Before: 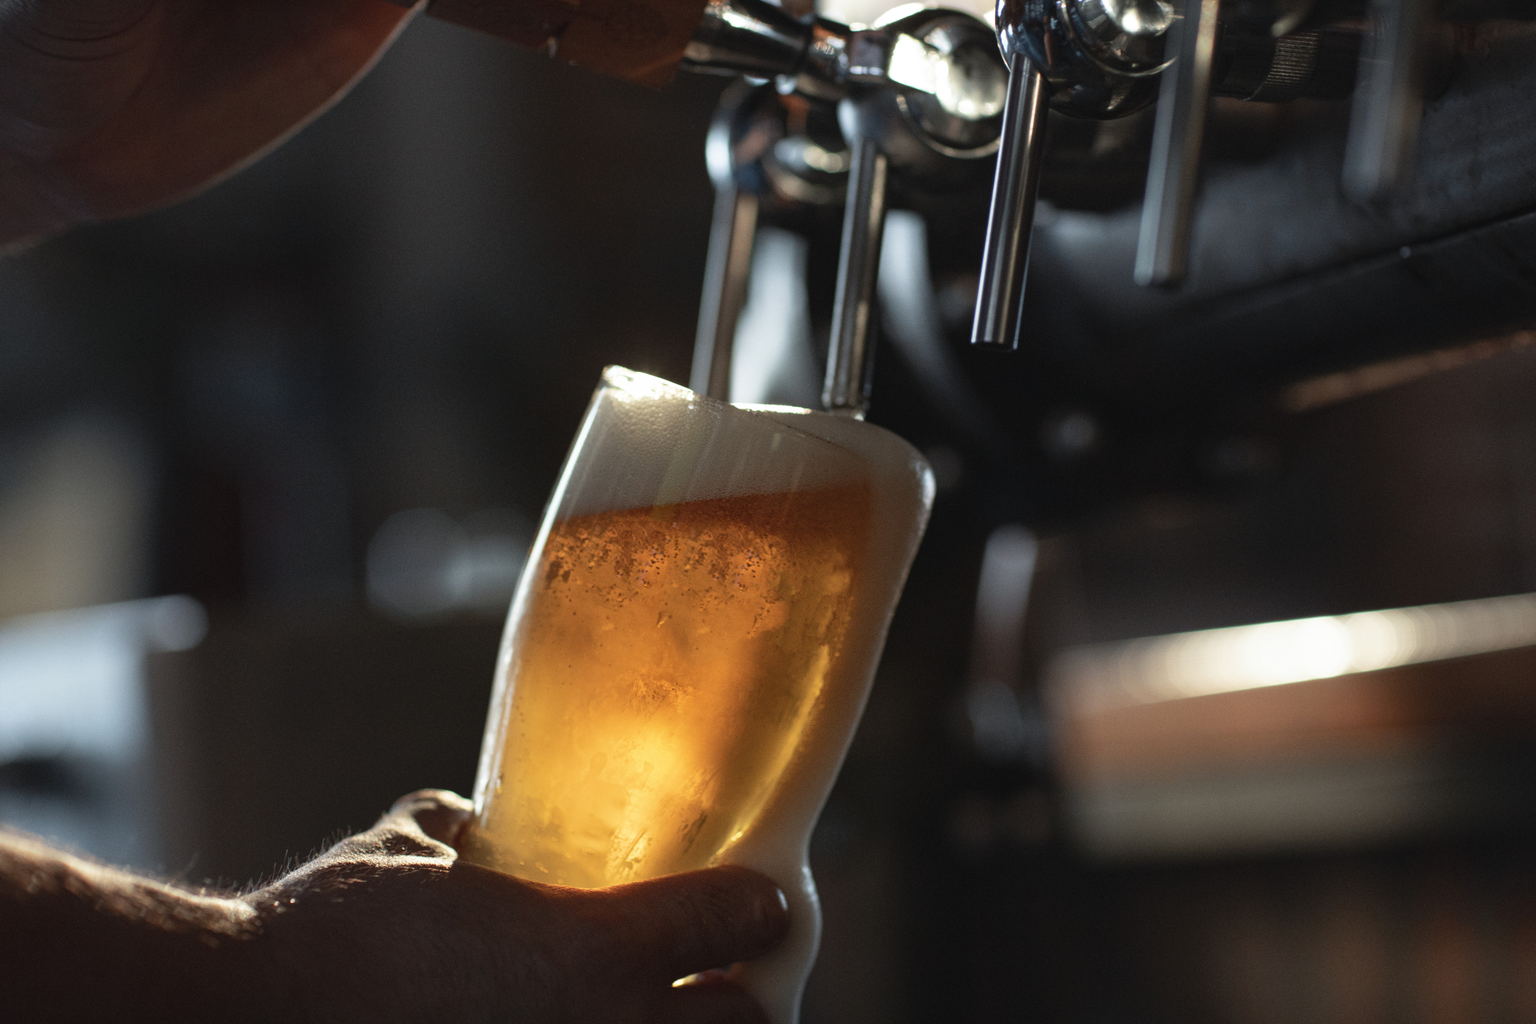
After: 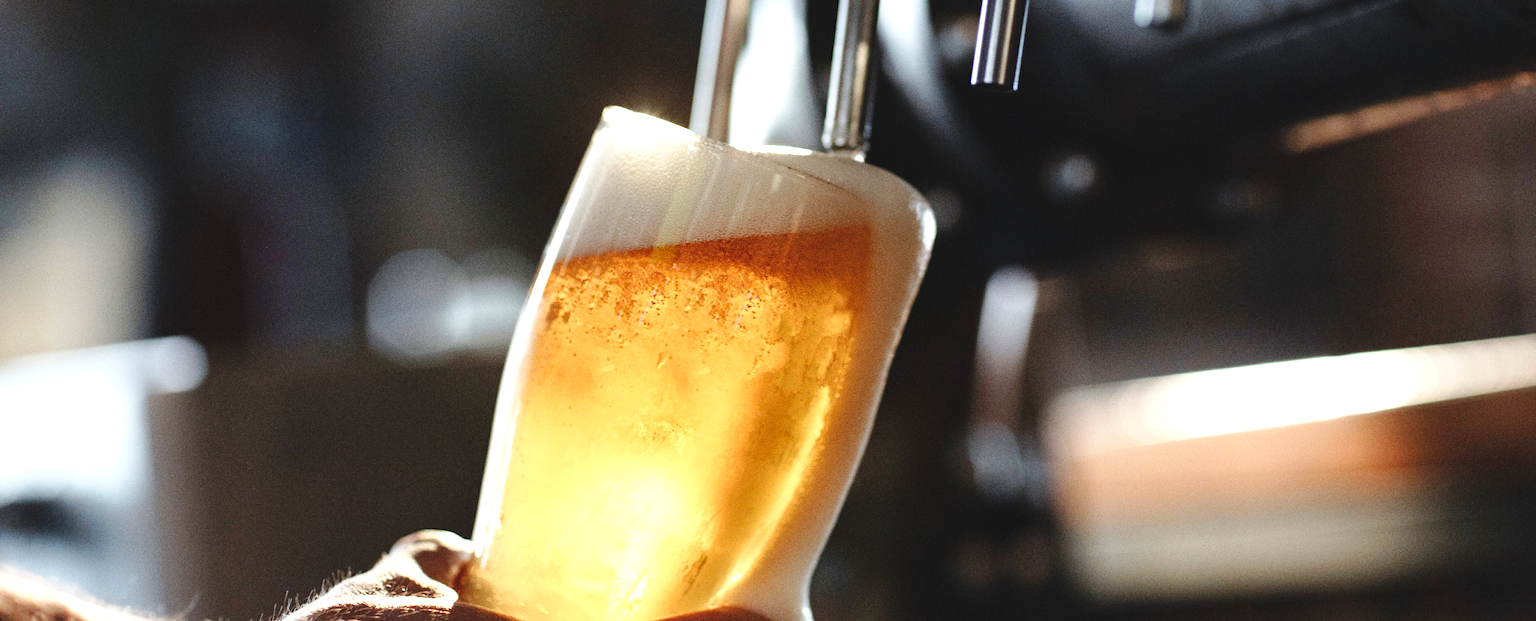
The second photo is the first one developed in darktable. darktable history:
exposure: black level correction 0, exposure 1.45 EV, compensate exposure bias true, compensate highlight preservation false
base curve: curves: ch0 [(0, 0) (0.036, 0.025) (0.121, 0.166) (0.206, 0.329) (0.605, 0.79) (1, 1)], preserve colors none
crop and rotate: top 25.357%, bottom 13.942%
